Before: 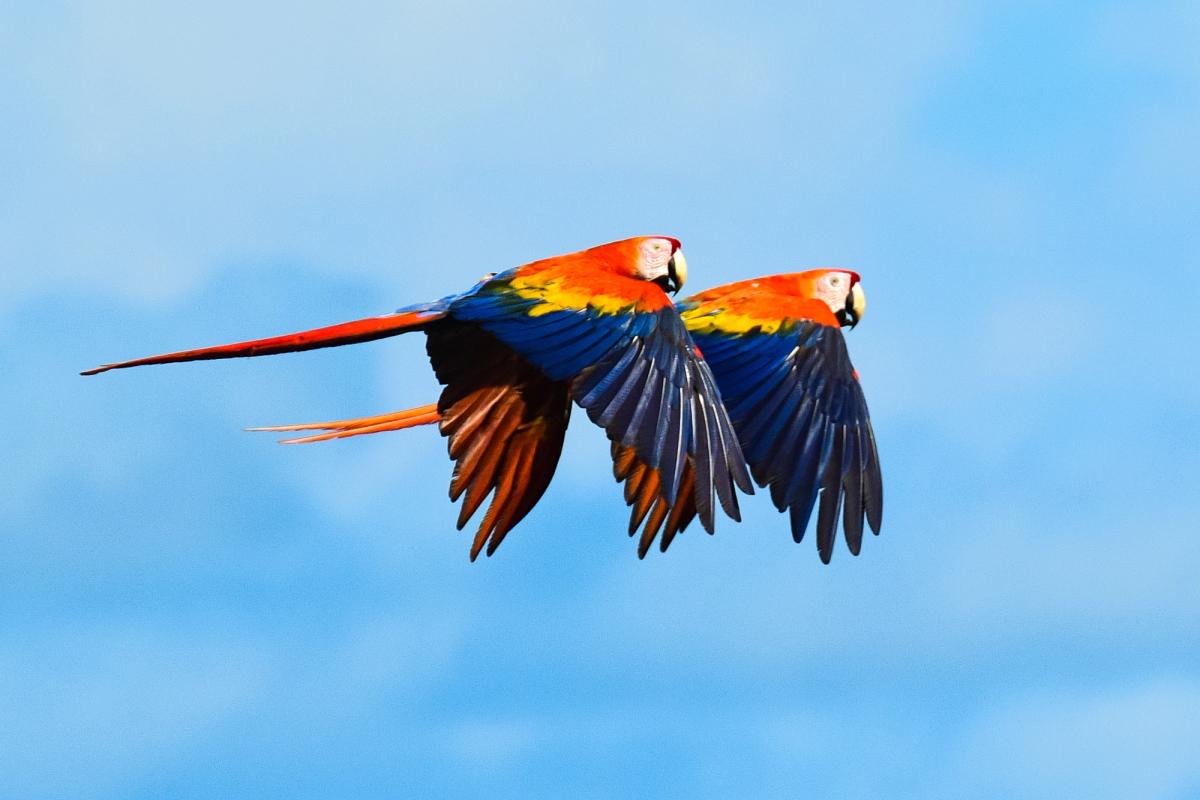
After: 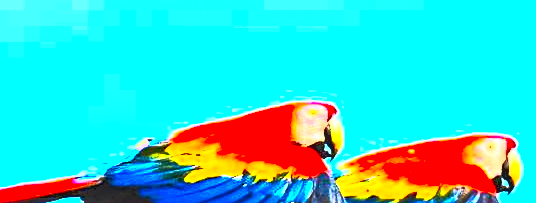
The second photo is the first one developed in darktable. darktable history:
crop: left 28.67%, top 16.821%, right 26.643%, bottom 57.795%
contrast brightness saturation: contrast 0.985, brightness 0.999, saturation 0.993
tone equalizer: -8 EV -0.727 EV, -7 EV -0.675 EV, -6 EV -0.609 EV, -5 EV -0.406 EV, -3 EV 0.387 EV, -2 EV 0.6 EV, -1 EV 0.675 EV, +0 EV 0.724 EV, edges refinement/feathering 500, mask exposure compensation -1.57 EV, preserve details no
local contrast: detail 130%
sharpen: on, module defaults
exposure: exposure 0.99 EV, compensate exposure bias true, compensate highlight preservation false
